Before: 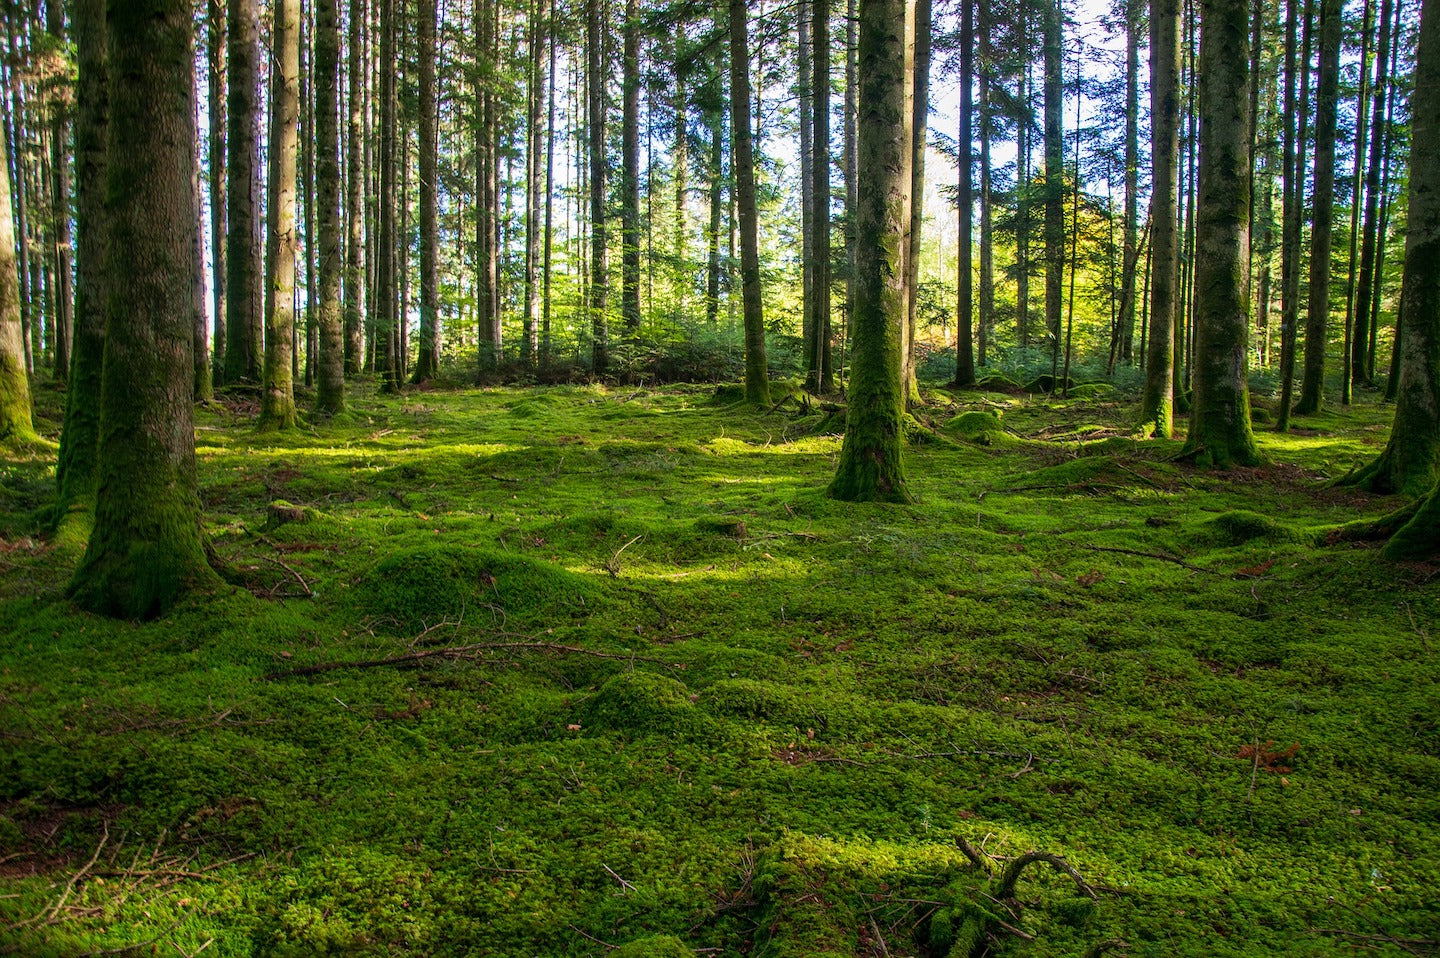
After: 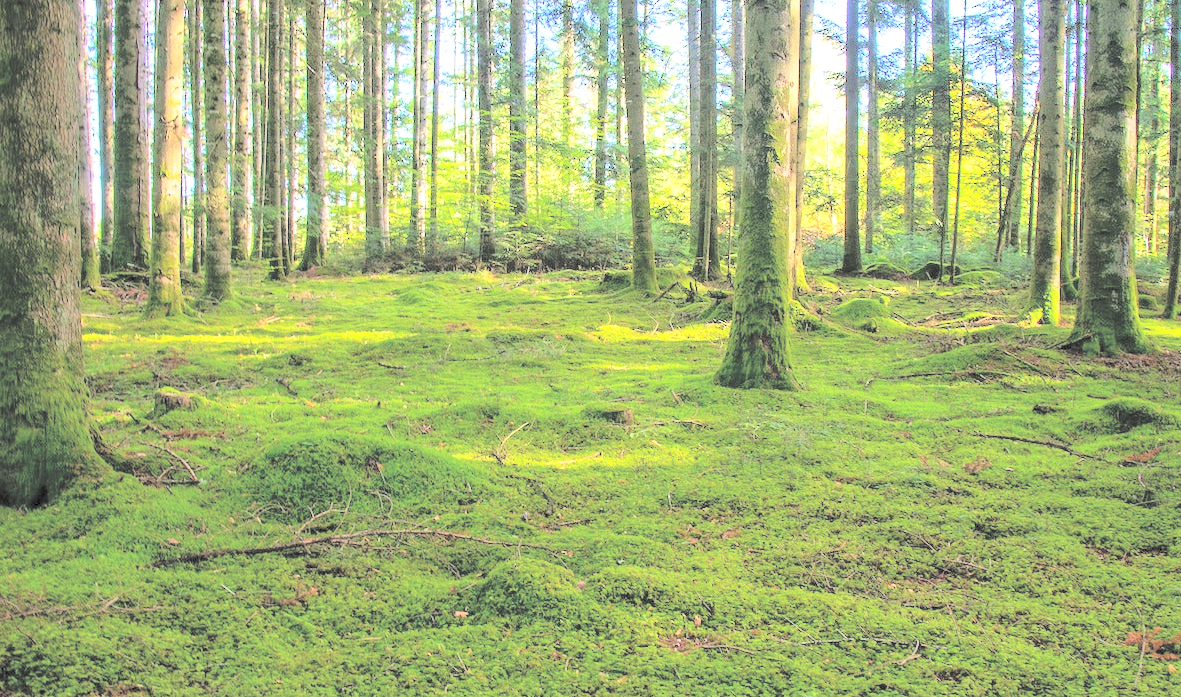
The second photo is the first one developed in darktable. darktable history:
contrast brightness saturation: brightness 1
crop: left 7.856%, top 11.836%, right 10.12%, bottom 15.387%
rgb curve: curves: ch0 [(0, 0) (0.136, 0.078) (0.262, 0.245) (0.414, 0.42) (1, 1)], compensate middle gray true, preserve colors basic power
exposure: exposure 0.485 EV, compensate highlight preservation false
